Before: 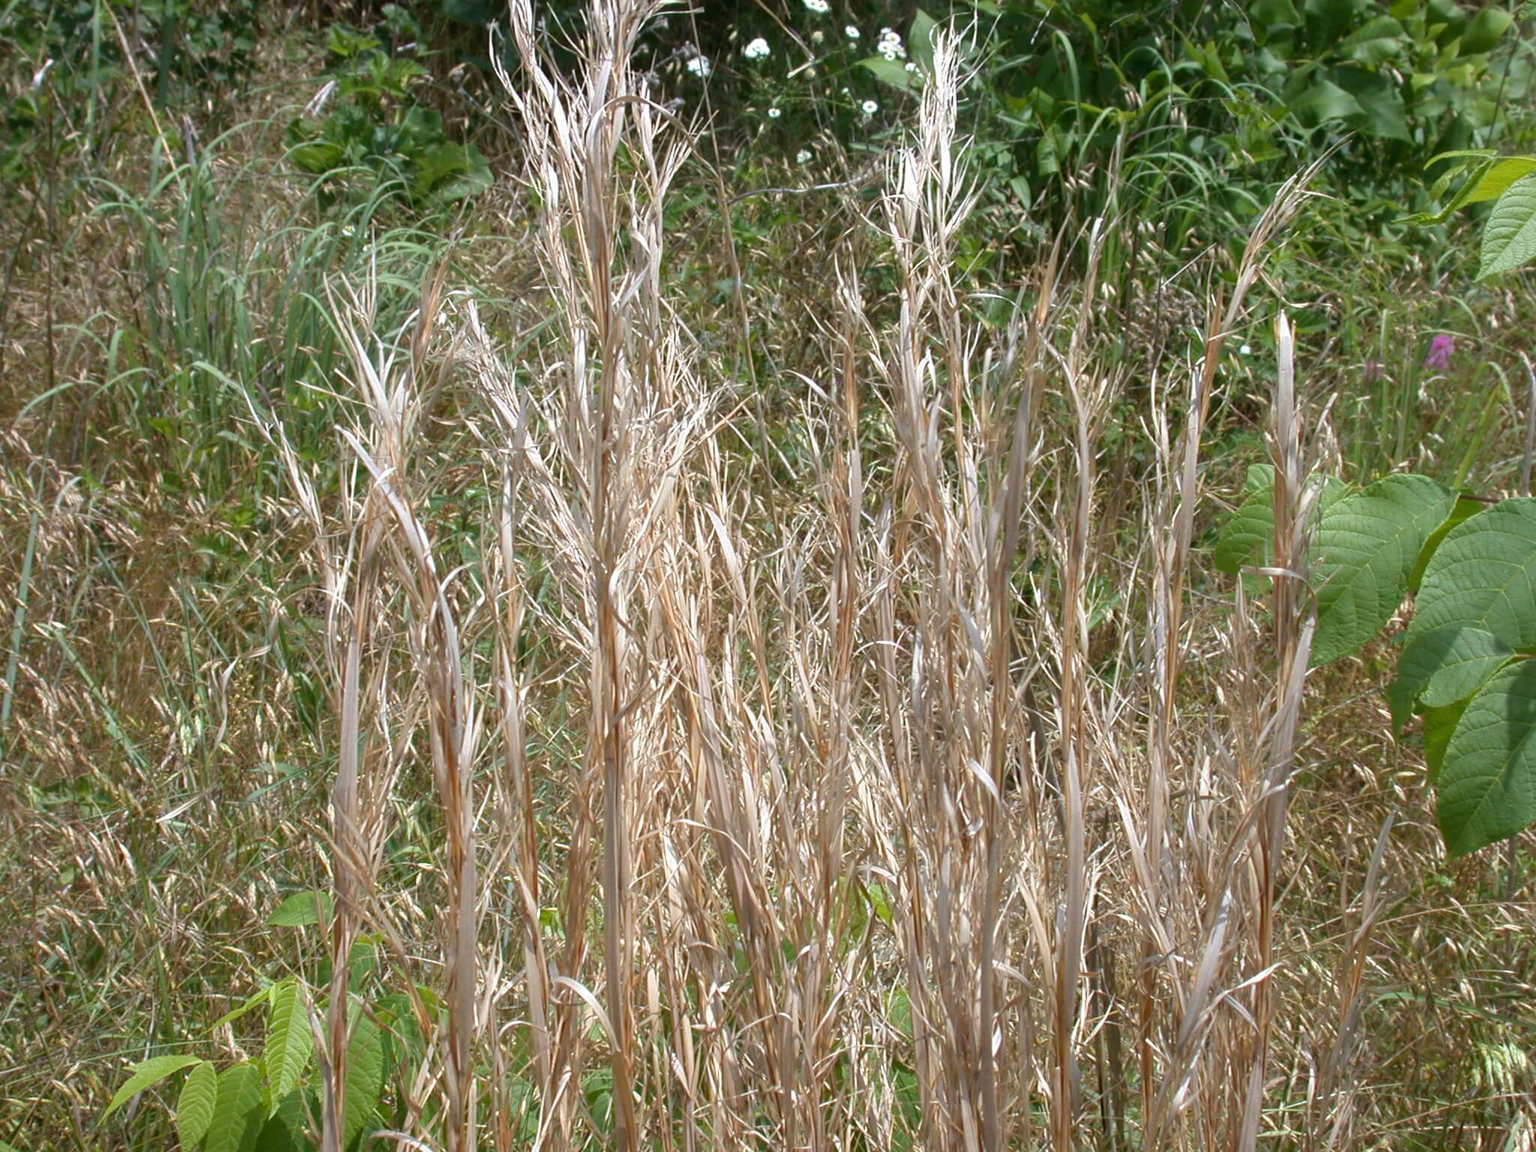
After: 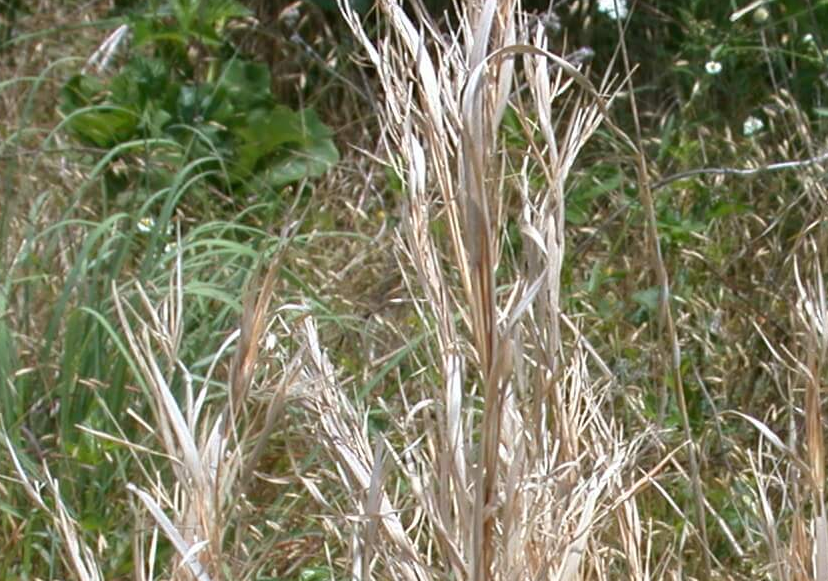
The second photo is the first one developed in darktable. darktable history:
crop: left 15.612%, top 5.455%, right 43.951%, bottom 56.678%
